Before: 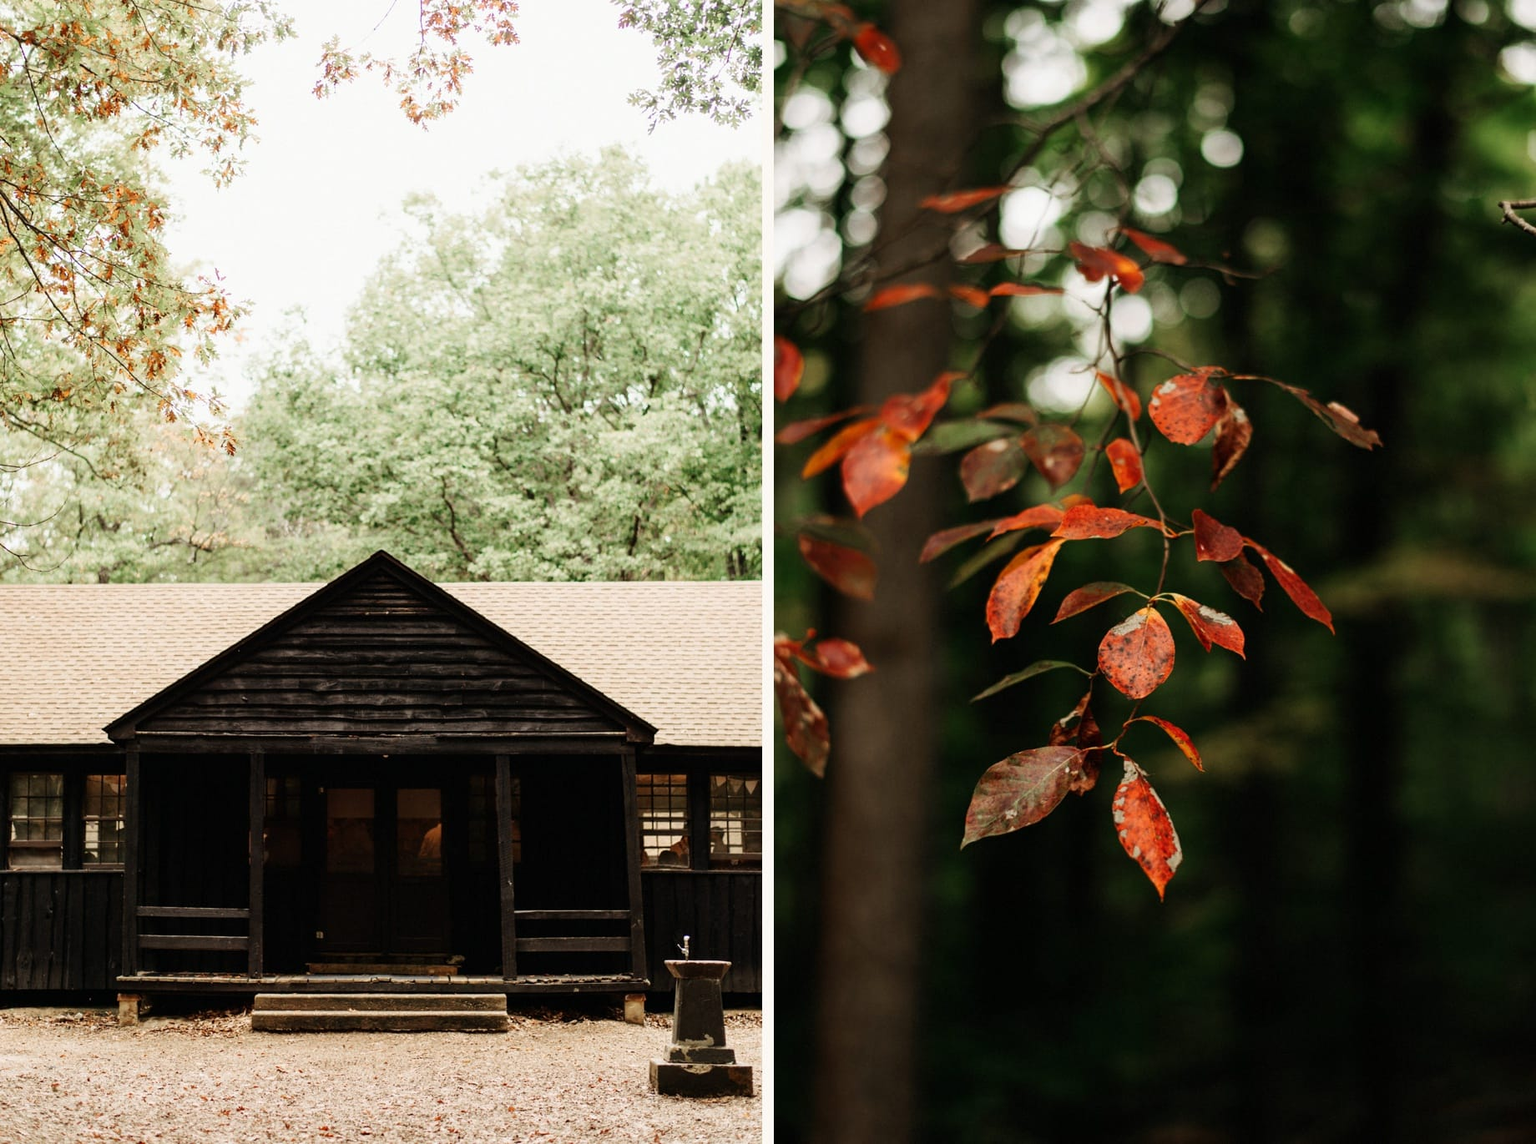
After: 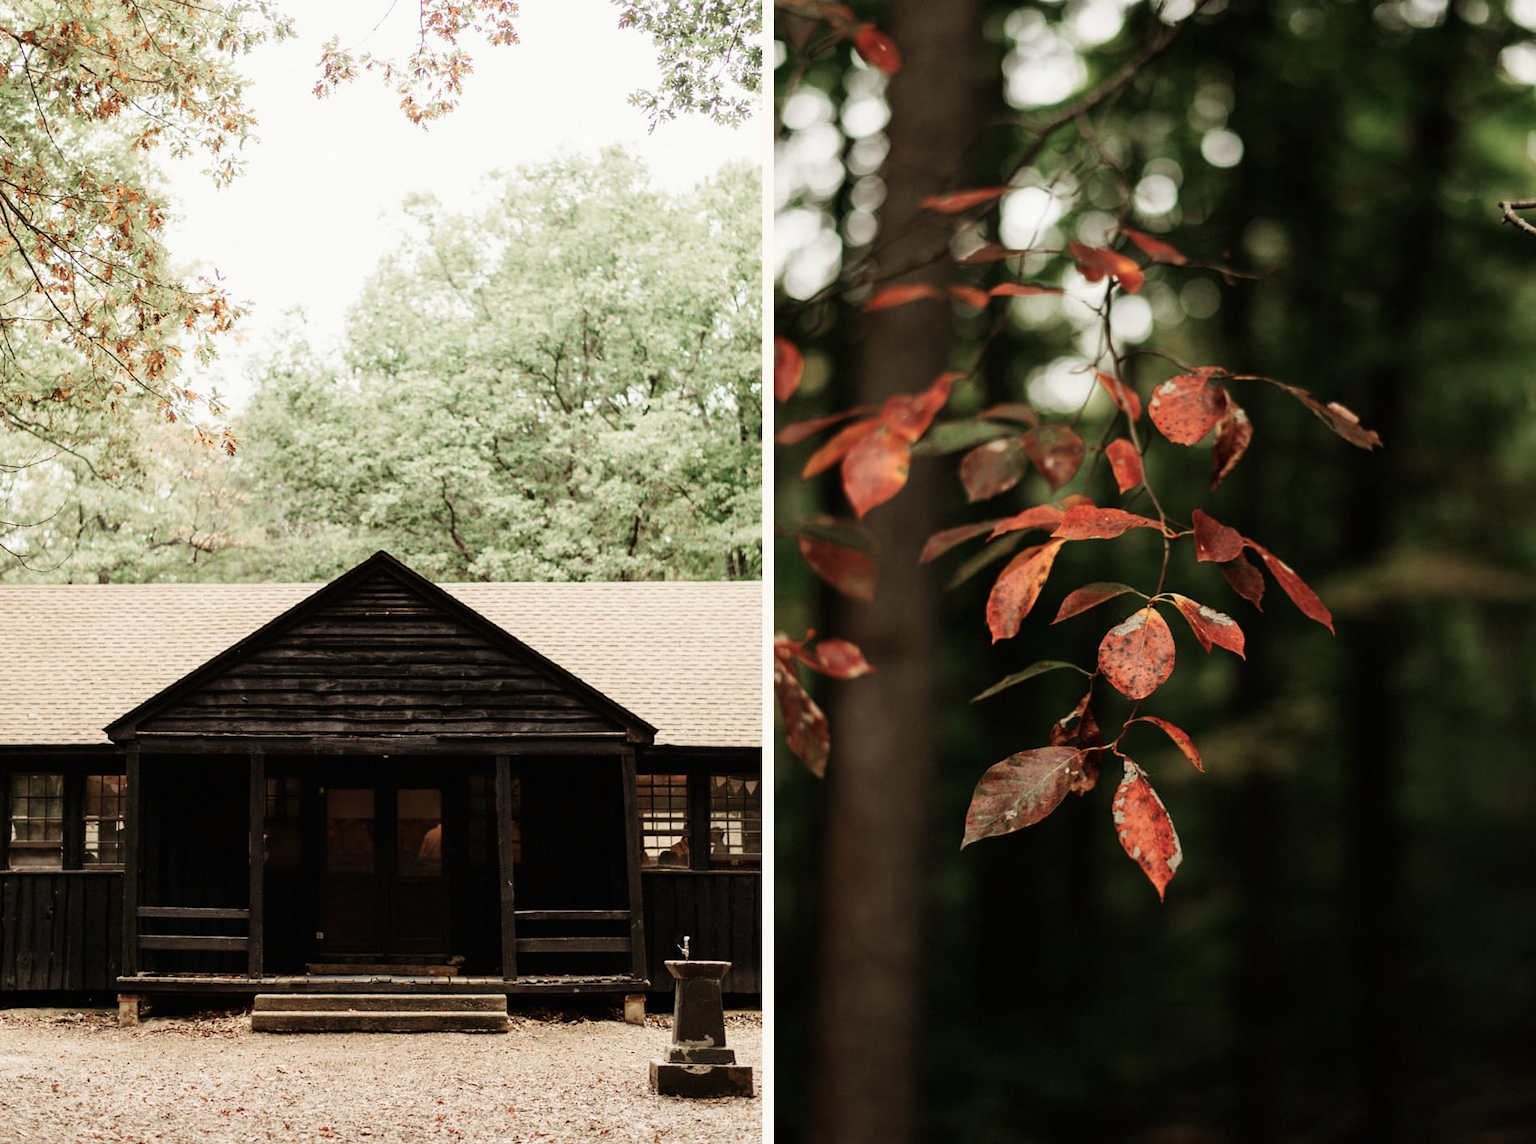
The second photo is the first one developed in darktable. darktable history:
color balance rgb: power › chroma 0.685%, power › hue 60°, linear chroma grading › global chroma 8.821%, perceptual saturation grading › global saturation -27.012%
